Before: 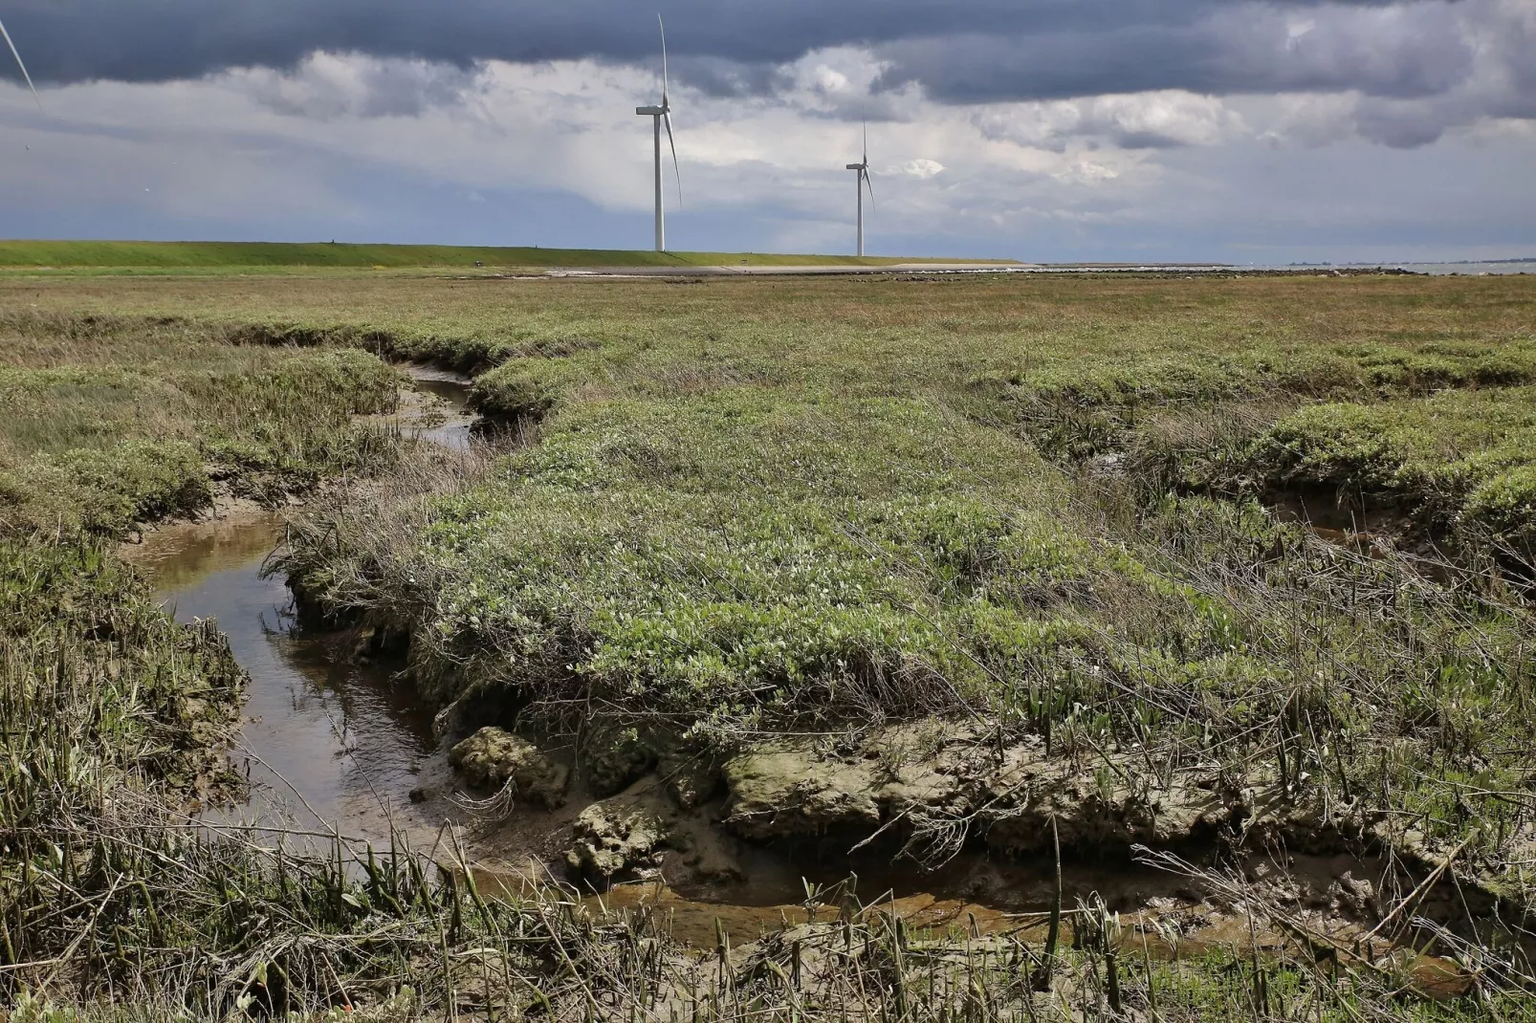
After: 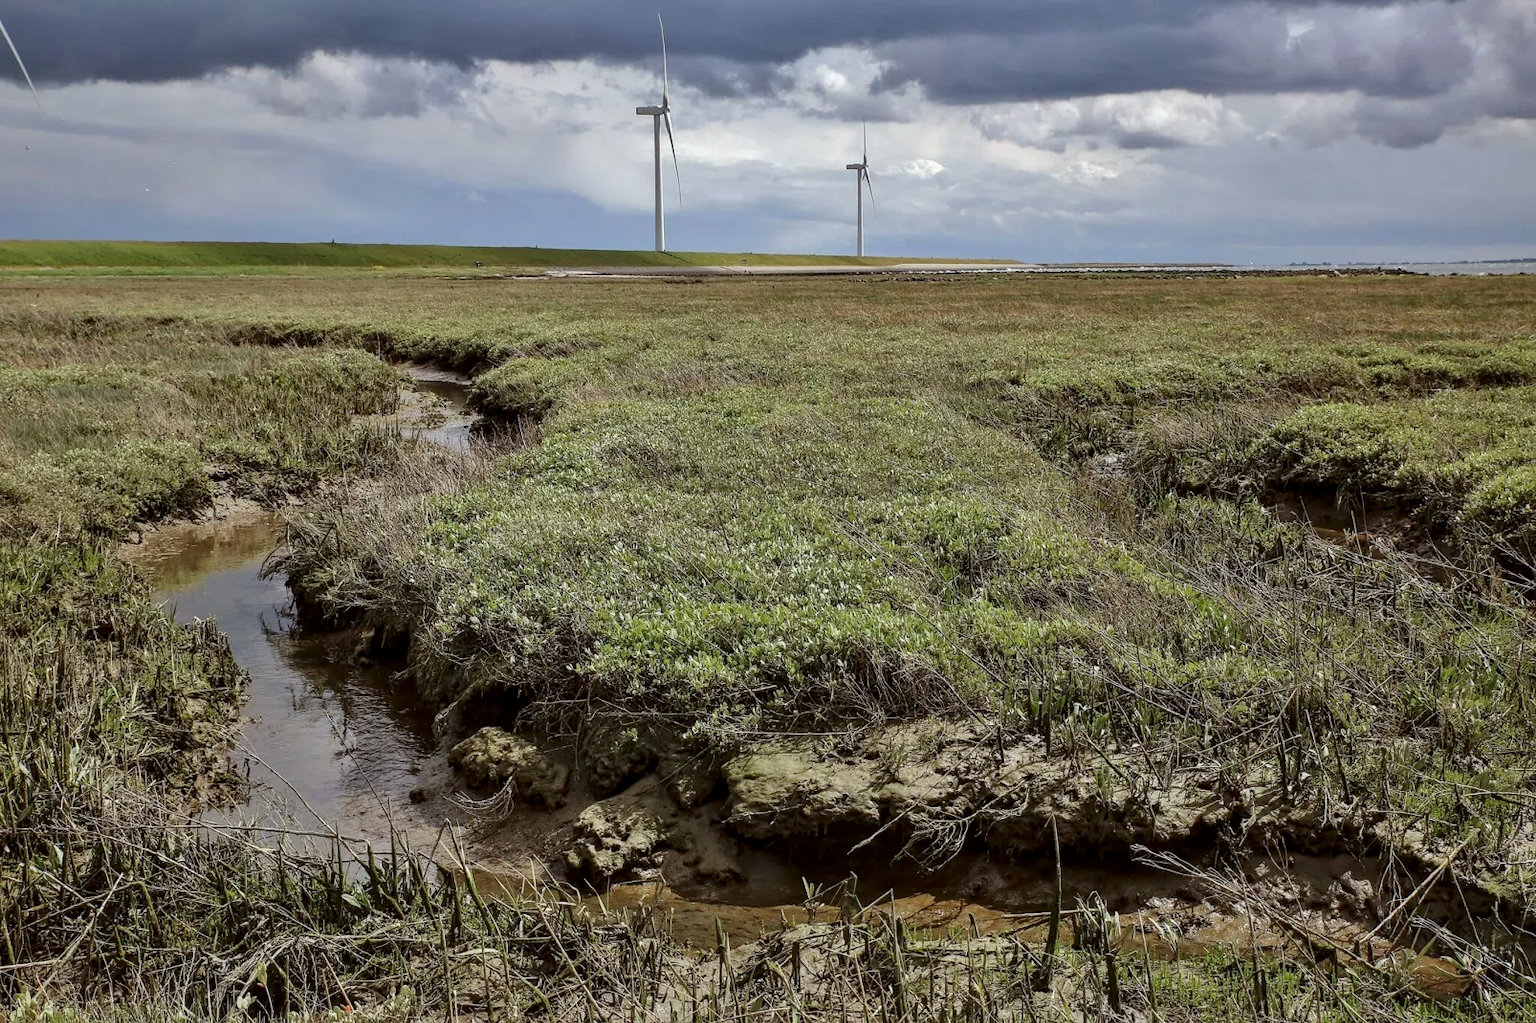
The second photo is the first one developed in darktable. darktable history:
tone equalizer: on, module defaults
color correction: highlights a* -2.72, highlights b* -2.03, shadows a* 2.45, shadows b* 2.94
local contrast: on, module defaults
